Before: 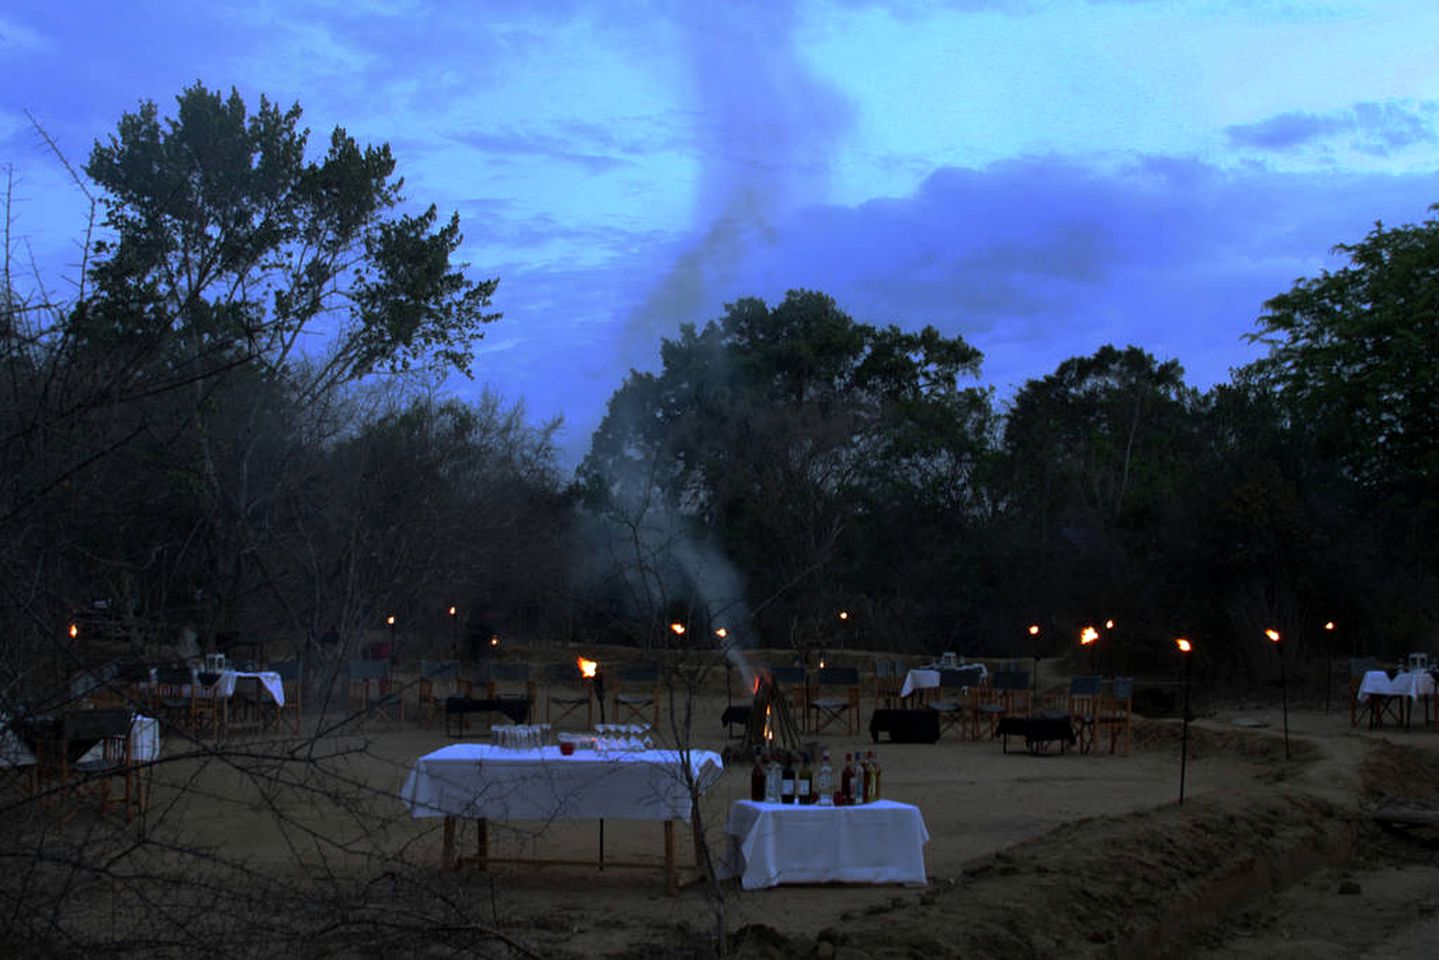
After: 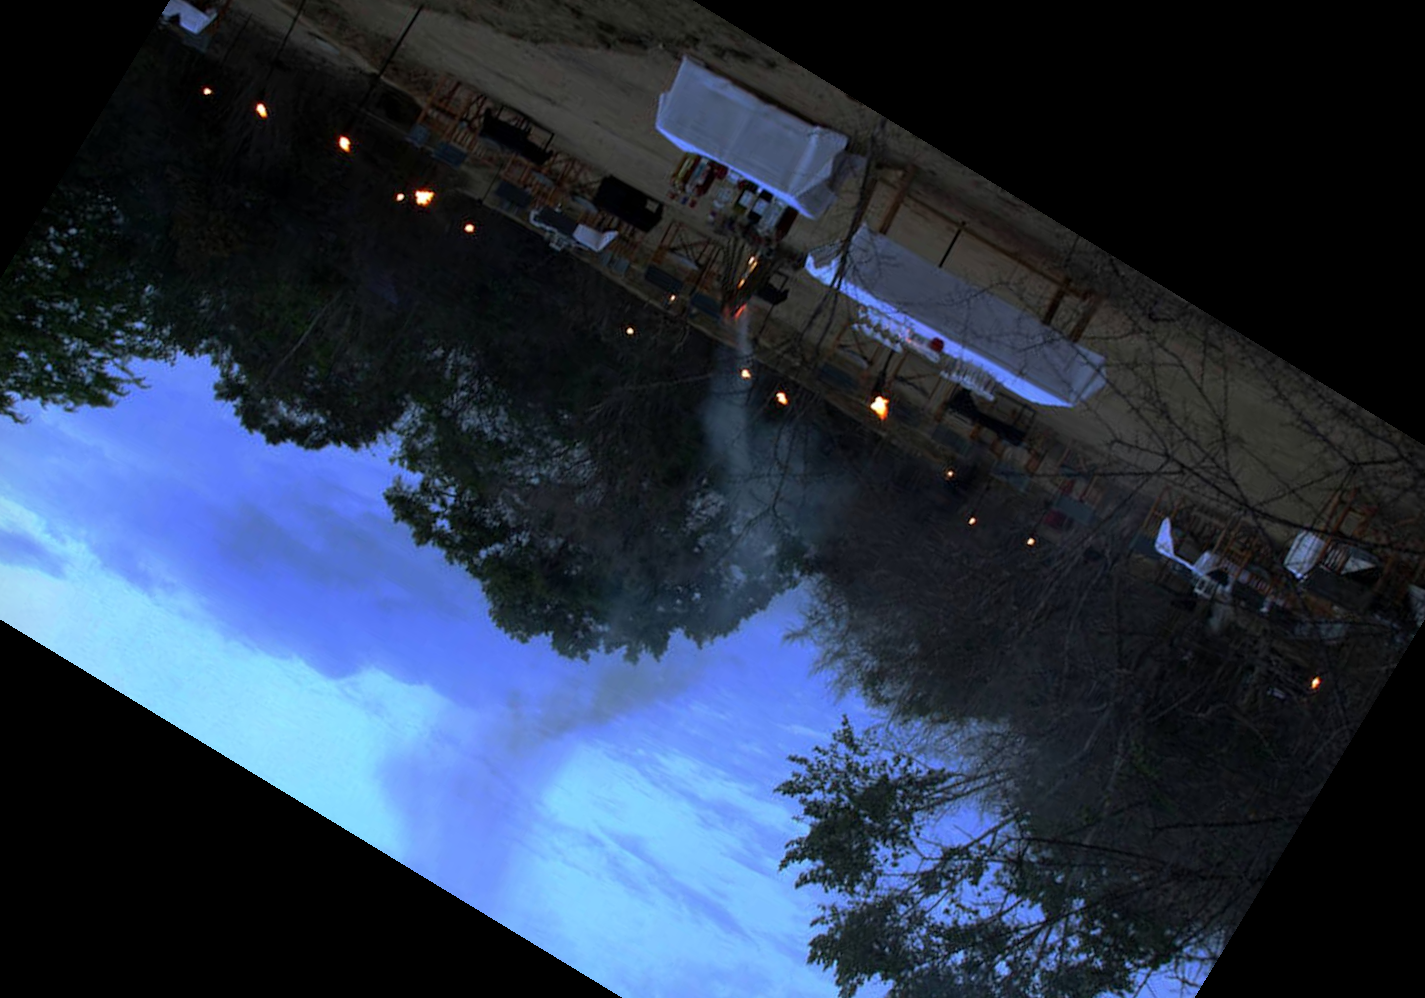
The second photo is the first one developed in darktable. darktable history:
vignetting: fall-off start 92.6%, brightness -0.52, saturation -0.51, center (-0.012, 0)
crop and rotate: angle 148.68°, left 9.111%, top 15.603%, right 4.588%, bottom 17.041%
rotate and perspective: rotation -3°, crop left 0.031, crop right 0.968, crop top 0.07, crop bottom 0.93
